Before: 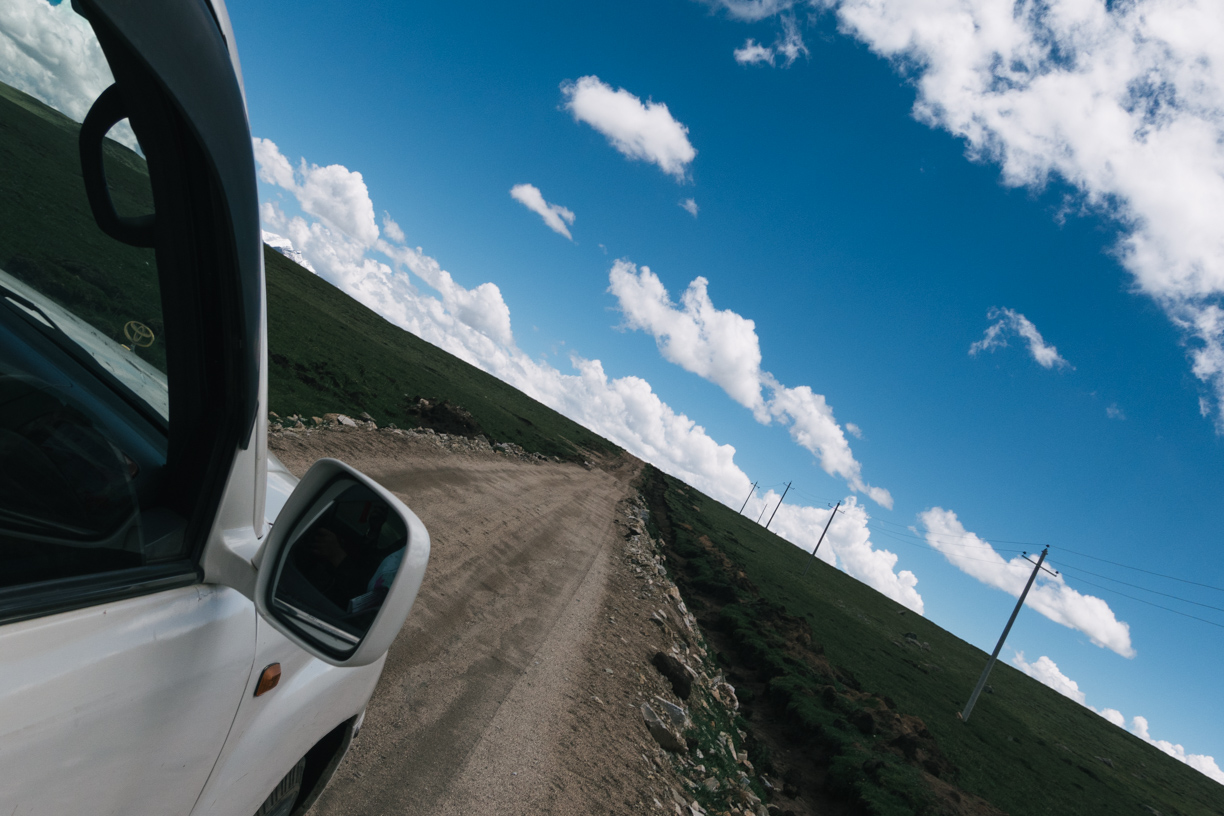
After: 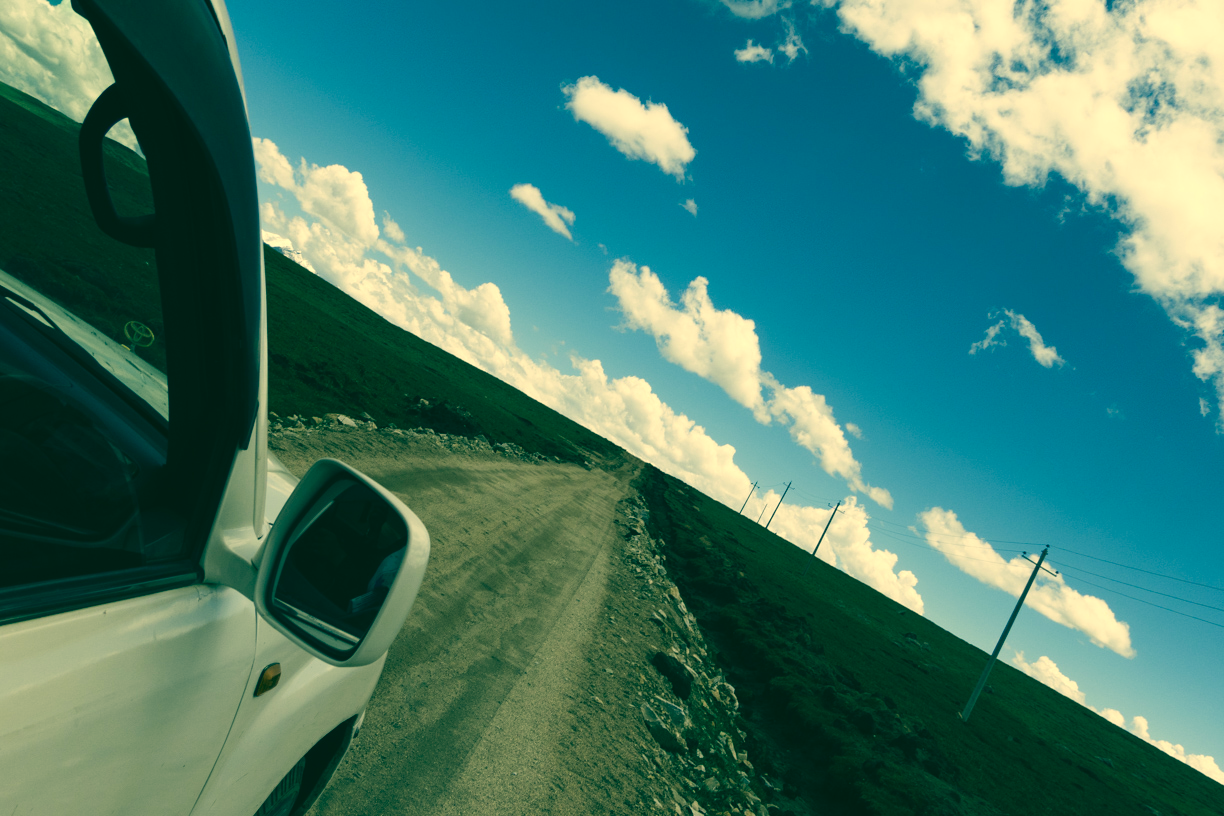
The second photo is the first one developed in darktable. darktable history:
exposure: black level correction 0, exposure 0.5 EV, compensate exposure bias true, compensate highlight preservation false
color correction: highlights a* 2.08, highlights b* 34.11, shadows a* -36.64, shadows b* -5.42
